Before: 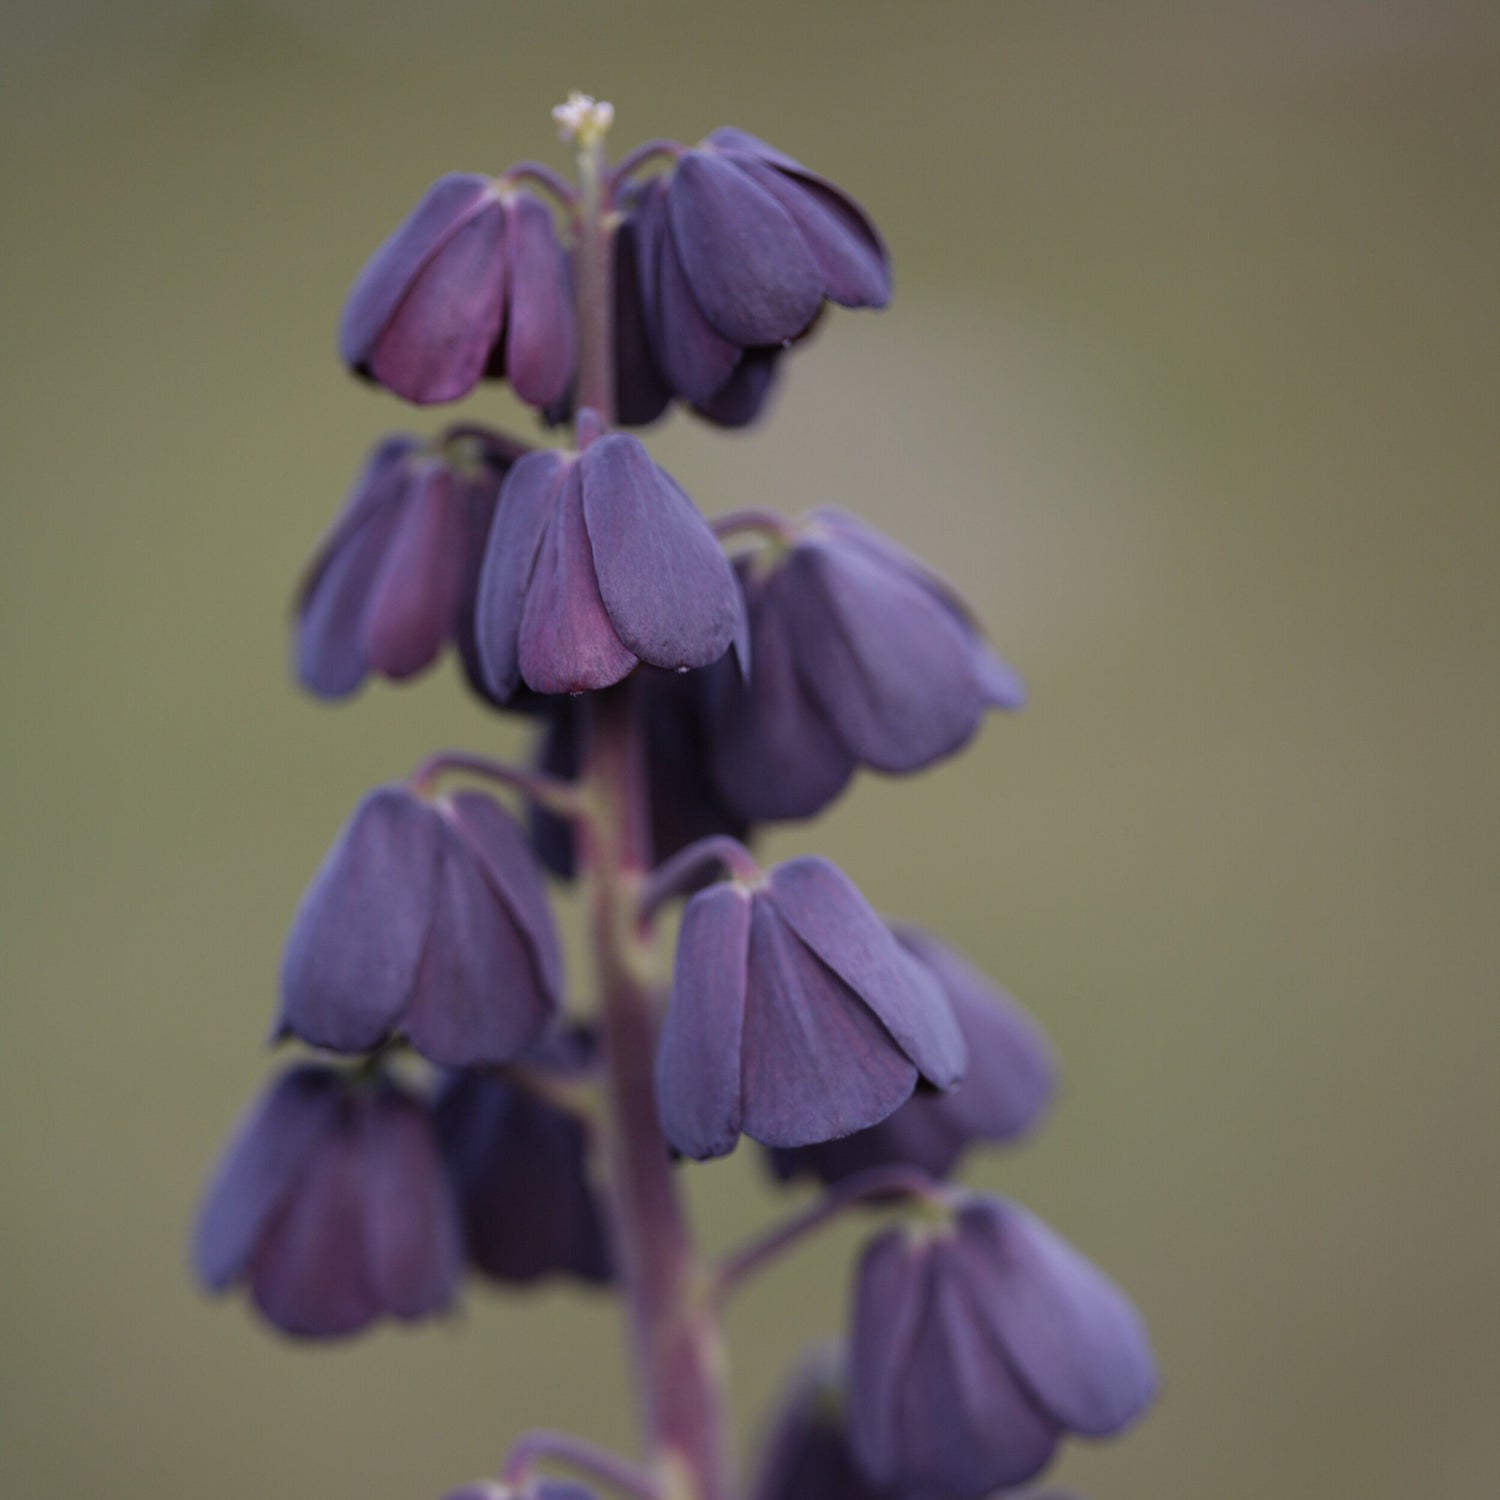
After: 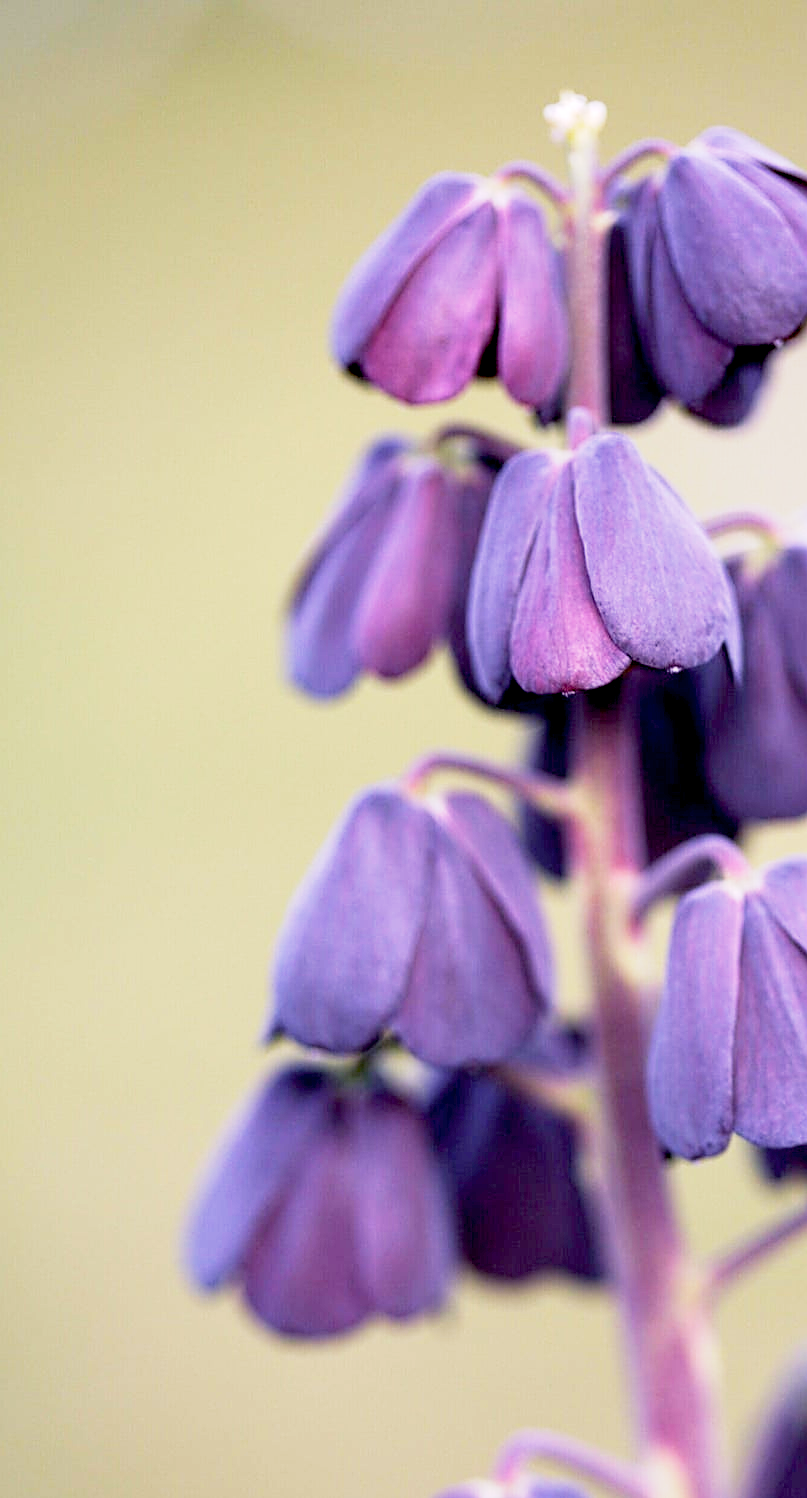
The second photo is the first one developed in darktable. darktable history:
sharpen: on, module defaults
crop: left 0.587%, right 45.588%, bottom 0.086%
color balance rgb: shadows lift › chroma 1.41%, shadows lift › hue 260°, power › chroma 0.5%, power › hue 260°, highlights gain › chroma 1%, highlights gain › hue 27°, saturation formula JzAzBz (2021)
exposure: black level correction 0.009, exposure 1.425 EV, compensate highlight preservation false
base curve: curves: ch0 [(0, 0) (0.088, 0.125) (0.176, 0.251) (0.354, 0.501) (0.613, 0.749) (1, 0.877)], preserve colors none
velvia: strength 15%
